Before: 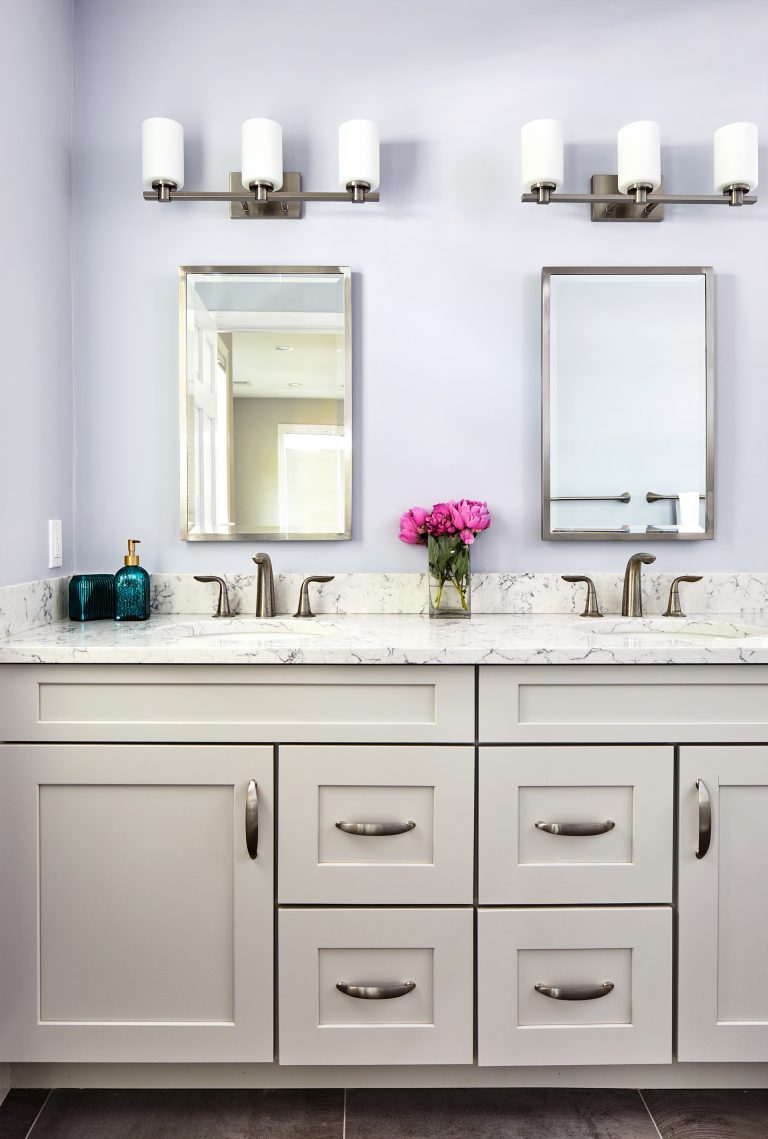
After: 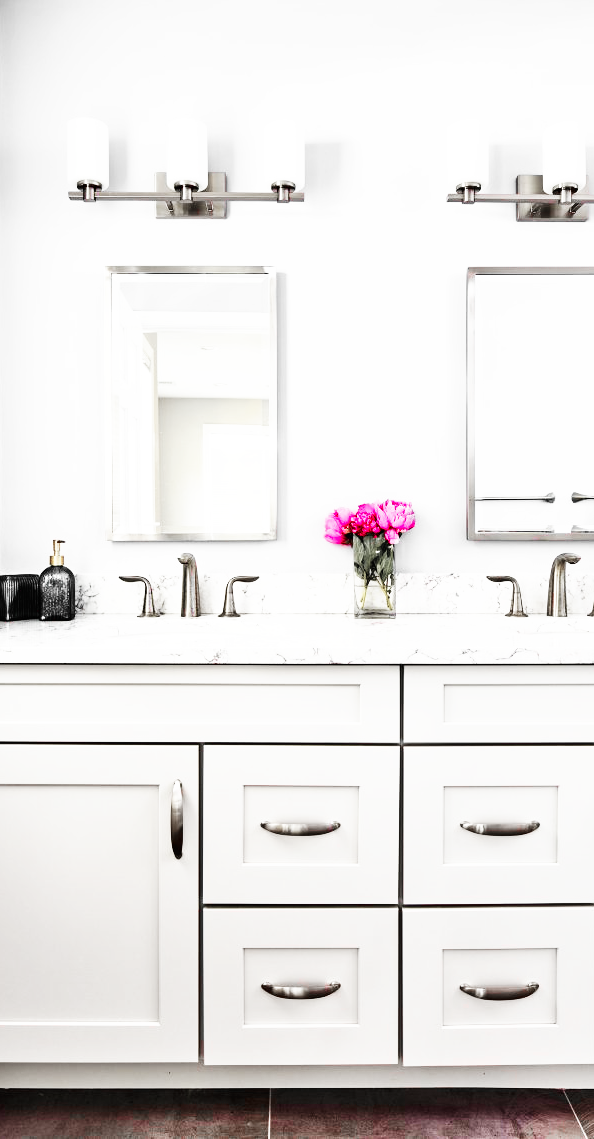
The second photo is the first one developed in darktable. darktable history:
color zones: curves: ch1 [(0, 0.831) (0.08, 0.771) (0.157, 0.268) (0.241, 0.207) (0.562, -0.005) (0.714, -0.013) (0.876, 0.01) (1, 0.831)]
crop: left 9.88%, right 12.664%
base curve: curves: ch0 [(0, 0) (0.007, 0.004) (0.027, 0.03) (0.046, 0.07) (0.207, 0.54) (0.442, 0.872) (0.673, 0.972) (1, 1)], preserve colors none
